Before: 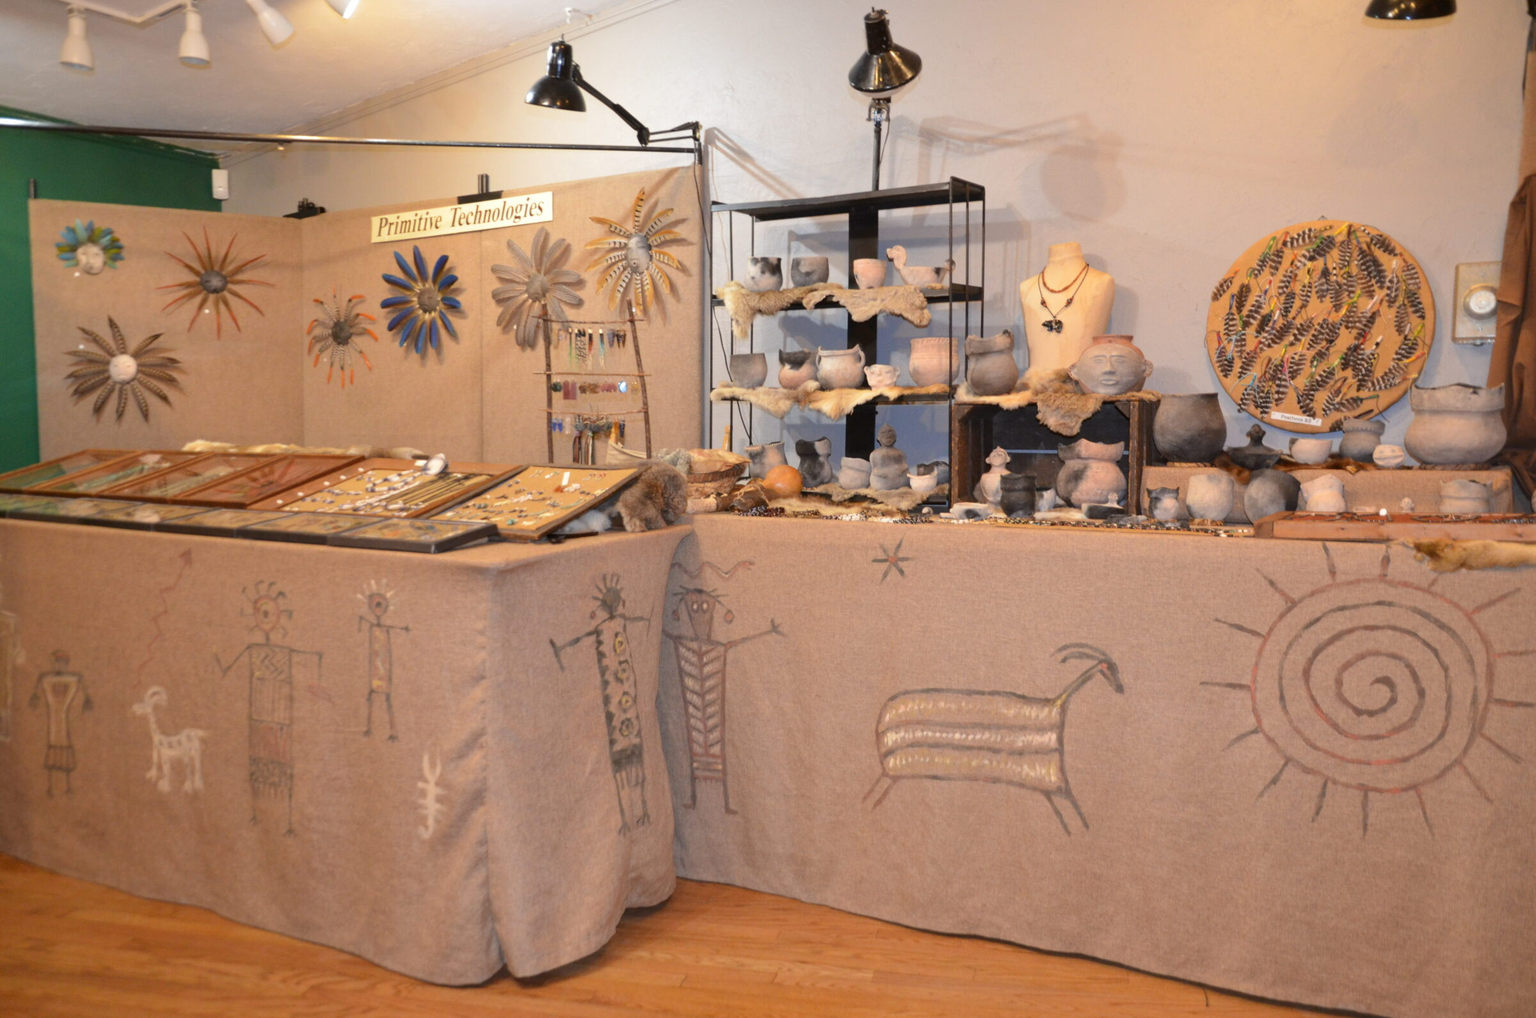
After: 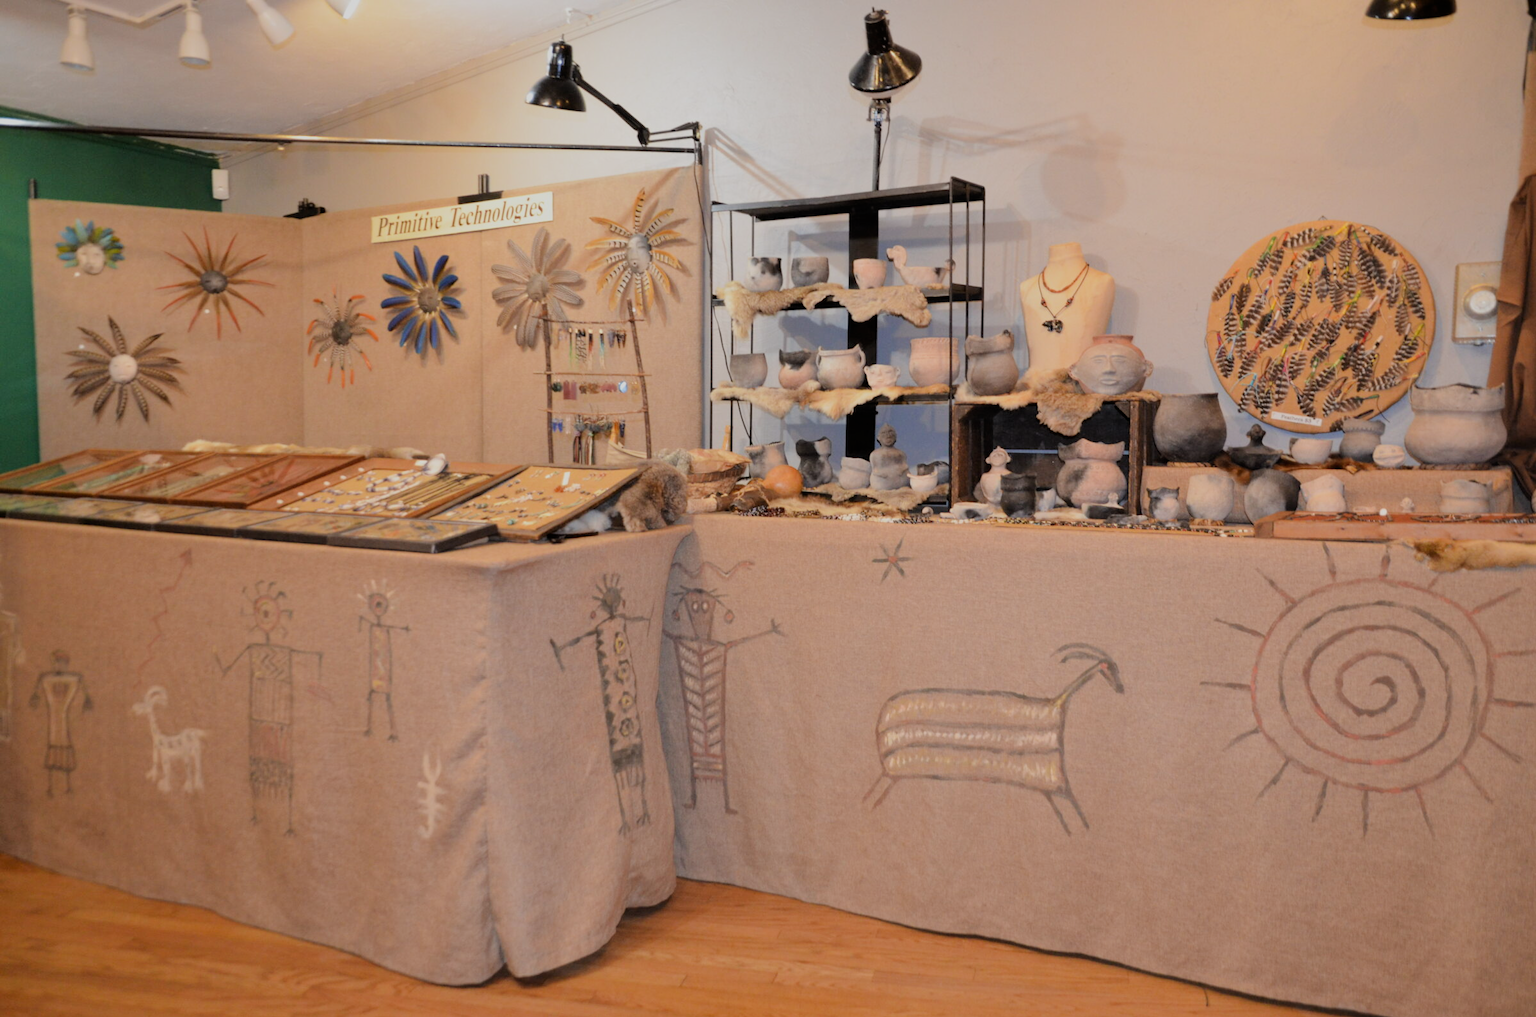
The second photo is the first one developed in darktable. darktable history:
filmic rgb: black relative exposure -6.68 EV, white relative exposure 4.56 EV, hardness 3.25
